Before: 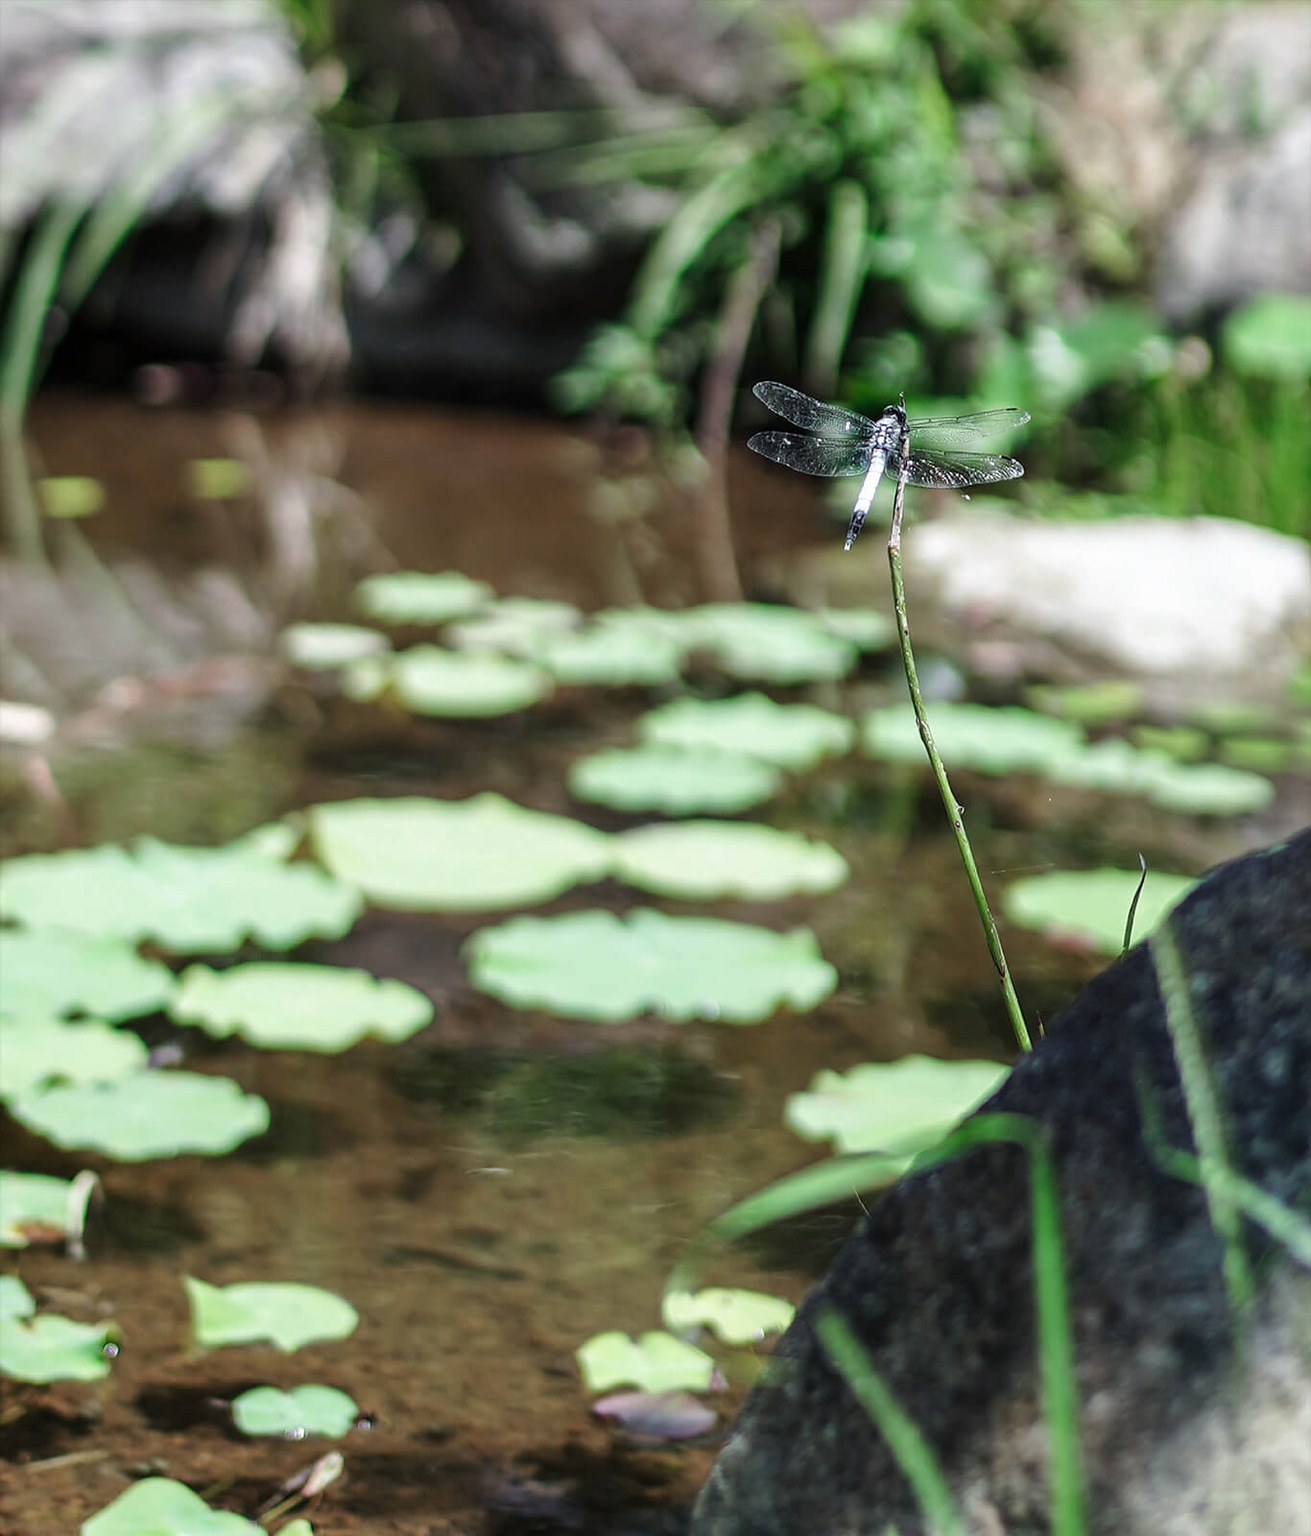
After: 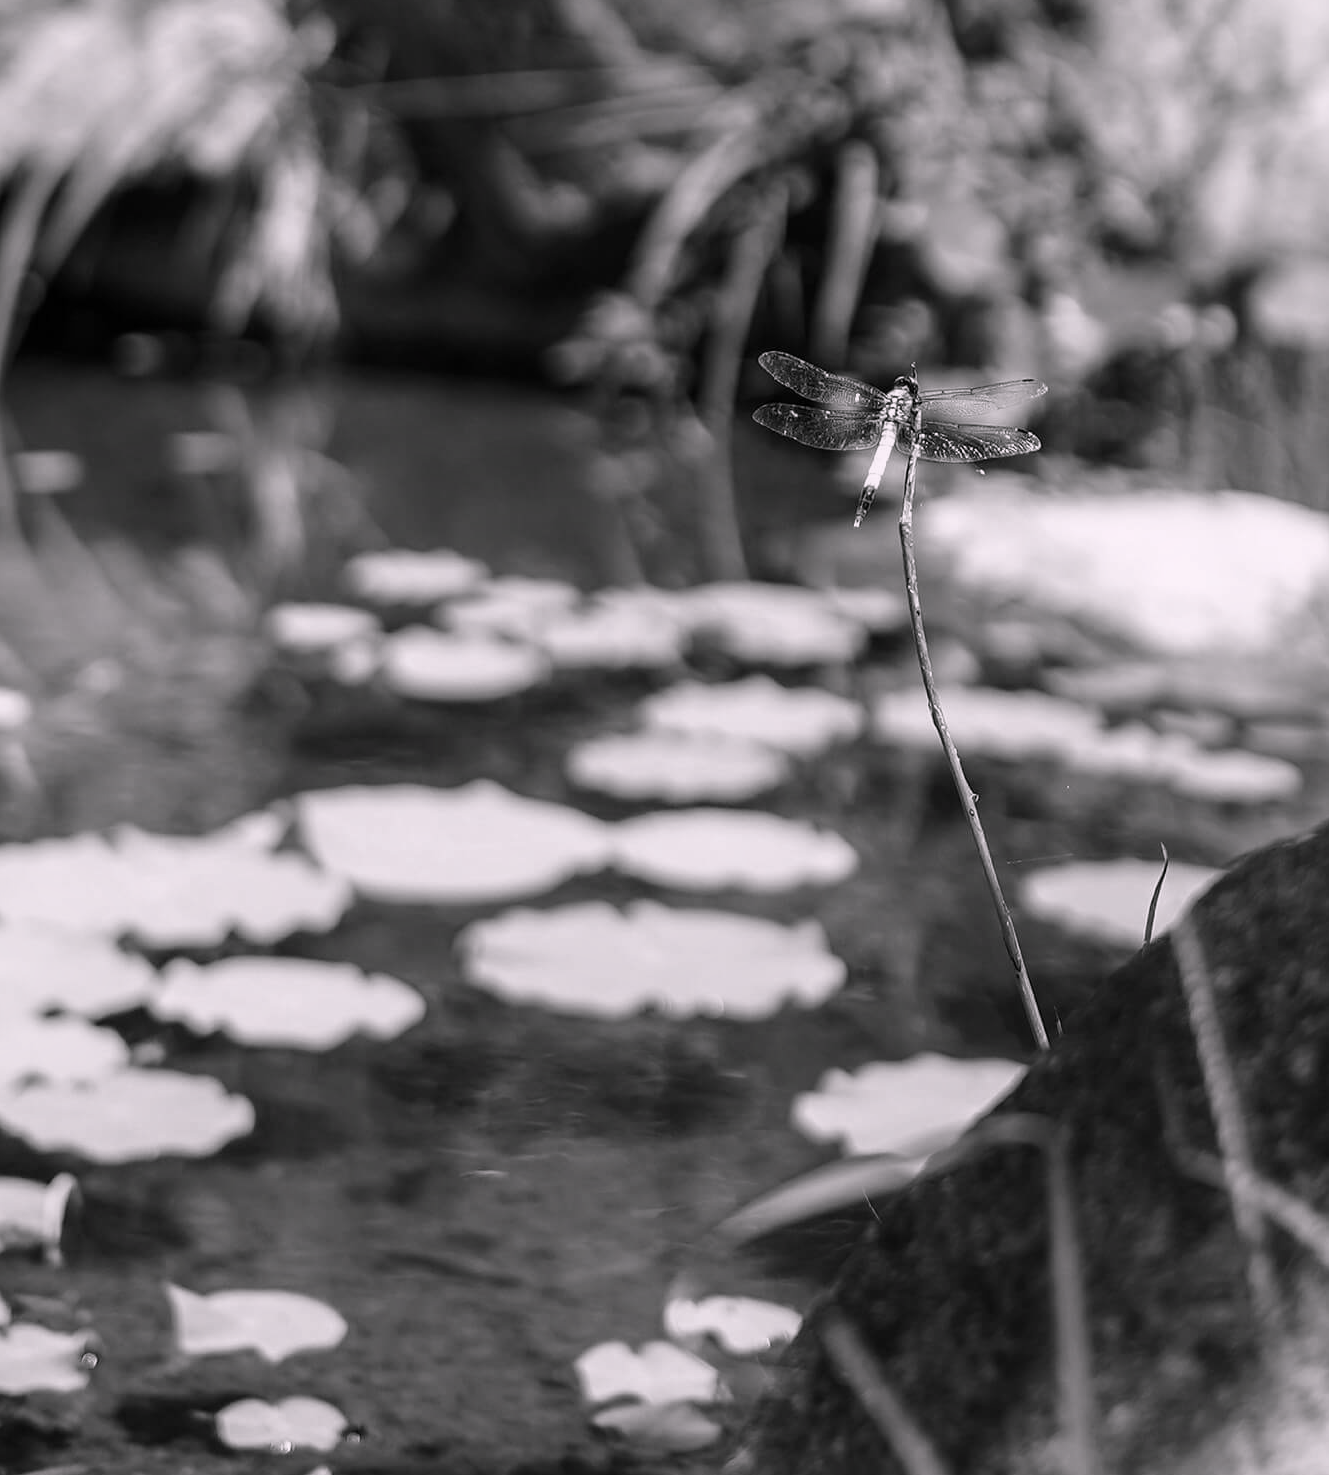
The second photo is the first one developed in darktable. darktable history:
color calibration: output gray [0.267, 0.423, 0.261, 0], illuminant custom, x 0.344, y 0.359, temperature 5072.69 K
color balance rgb: highlights gain › chroma 1.534%, highlights gain › hue 307.21°, perceptual saturation grading › global saturation 0.437%, global vibrance 20%
crop: left 1.934%, top 2.895%, right 0.758%, bottom 4.876%
shadows and highlights: shadows -40.4, highlights 63.93, soften with gaussian
